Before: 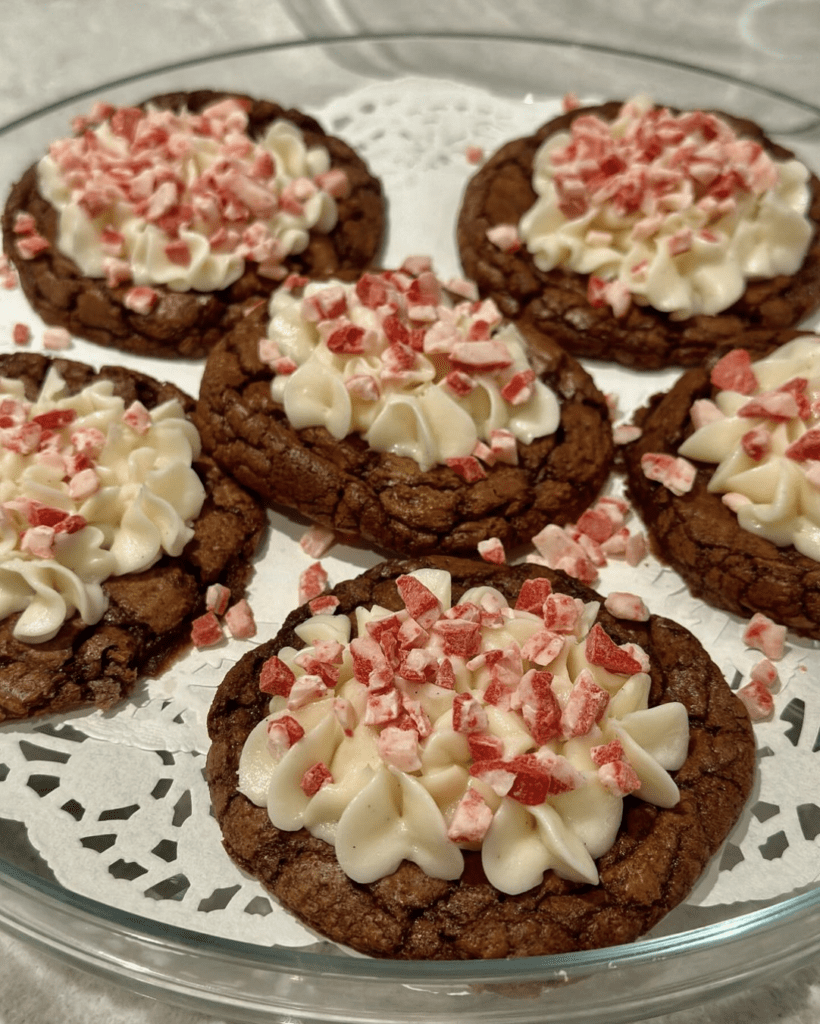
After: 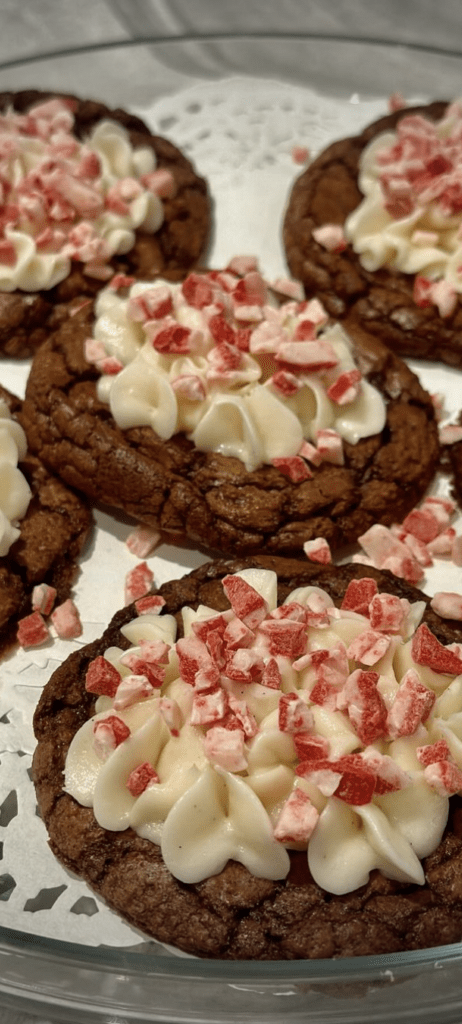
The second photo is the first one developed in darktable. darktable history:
crop: left 21.225%, right 22.427%
vignetting: fall-off start 97.76%, fall-off radius 99.53%, brightness -0.852, width/height ratio 1.371, unbound false
